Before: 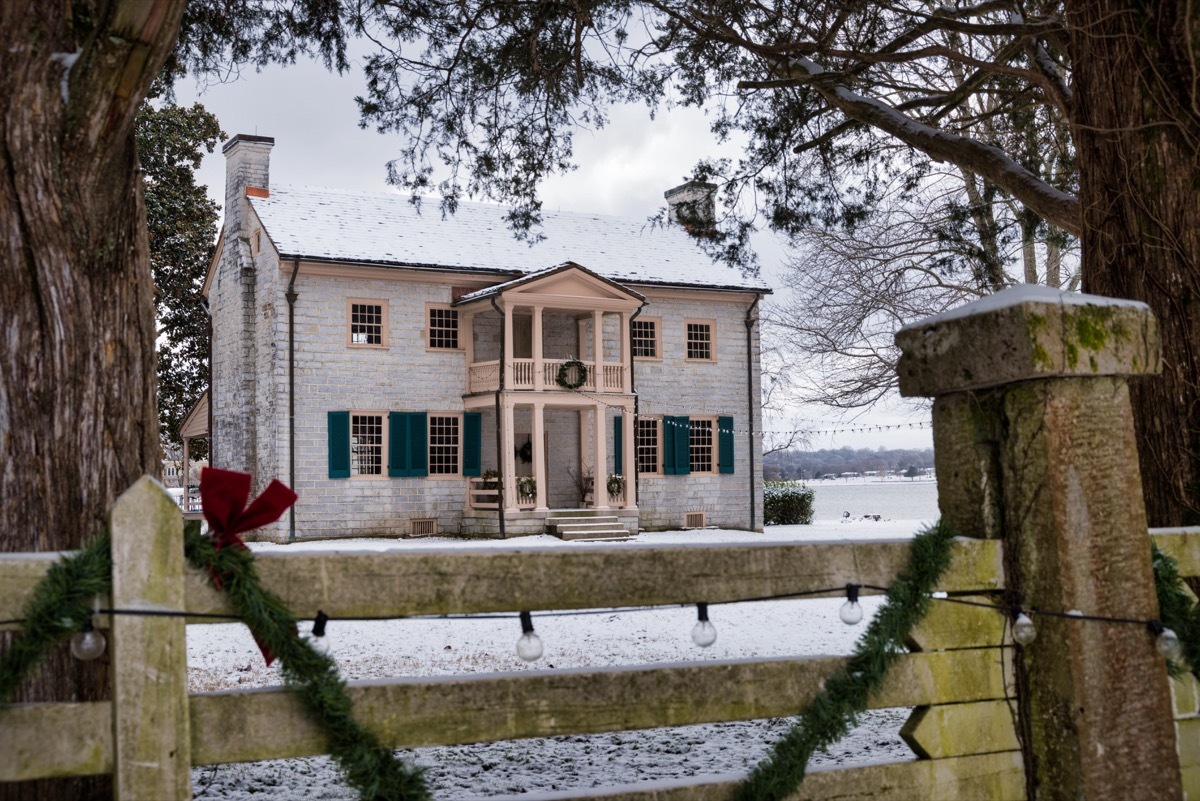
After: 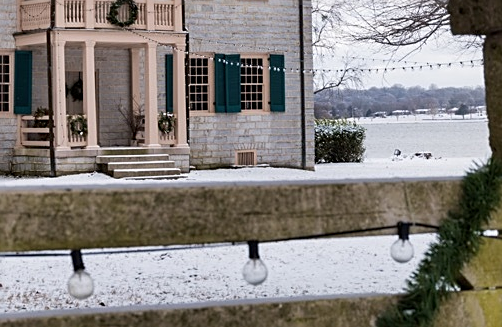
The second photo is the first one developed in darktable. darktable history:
sharpen: on, module defaults
crop: left 37.489%, top 45.249%, right 20.596%, bottom 13.834%
